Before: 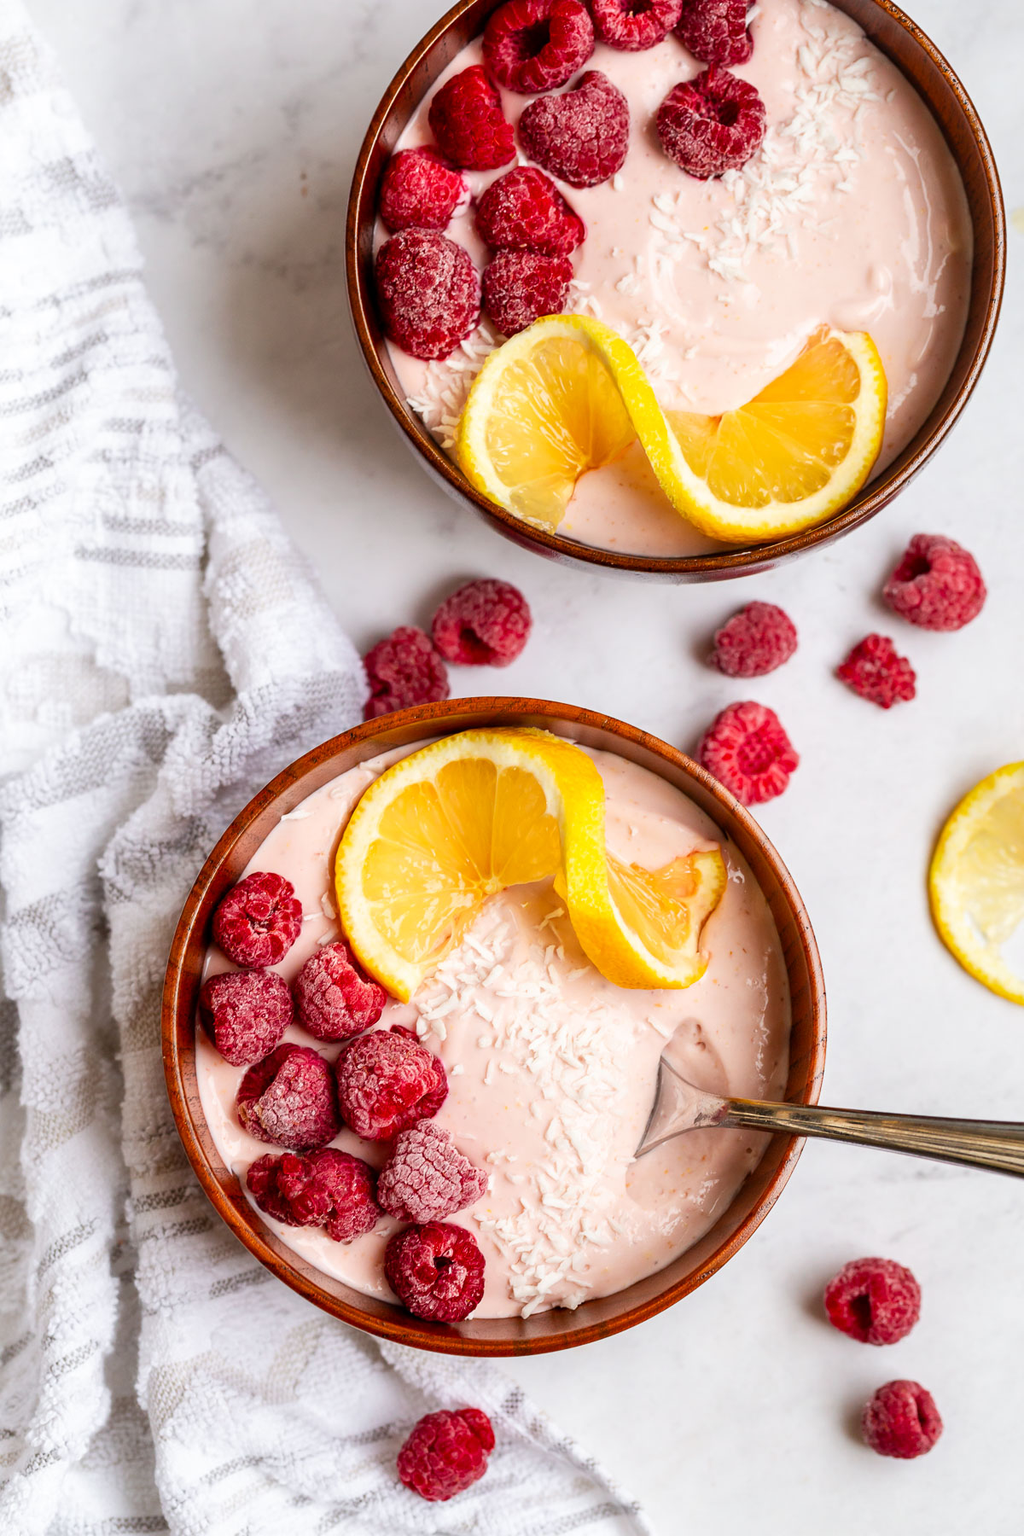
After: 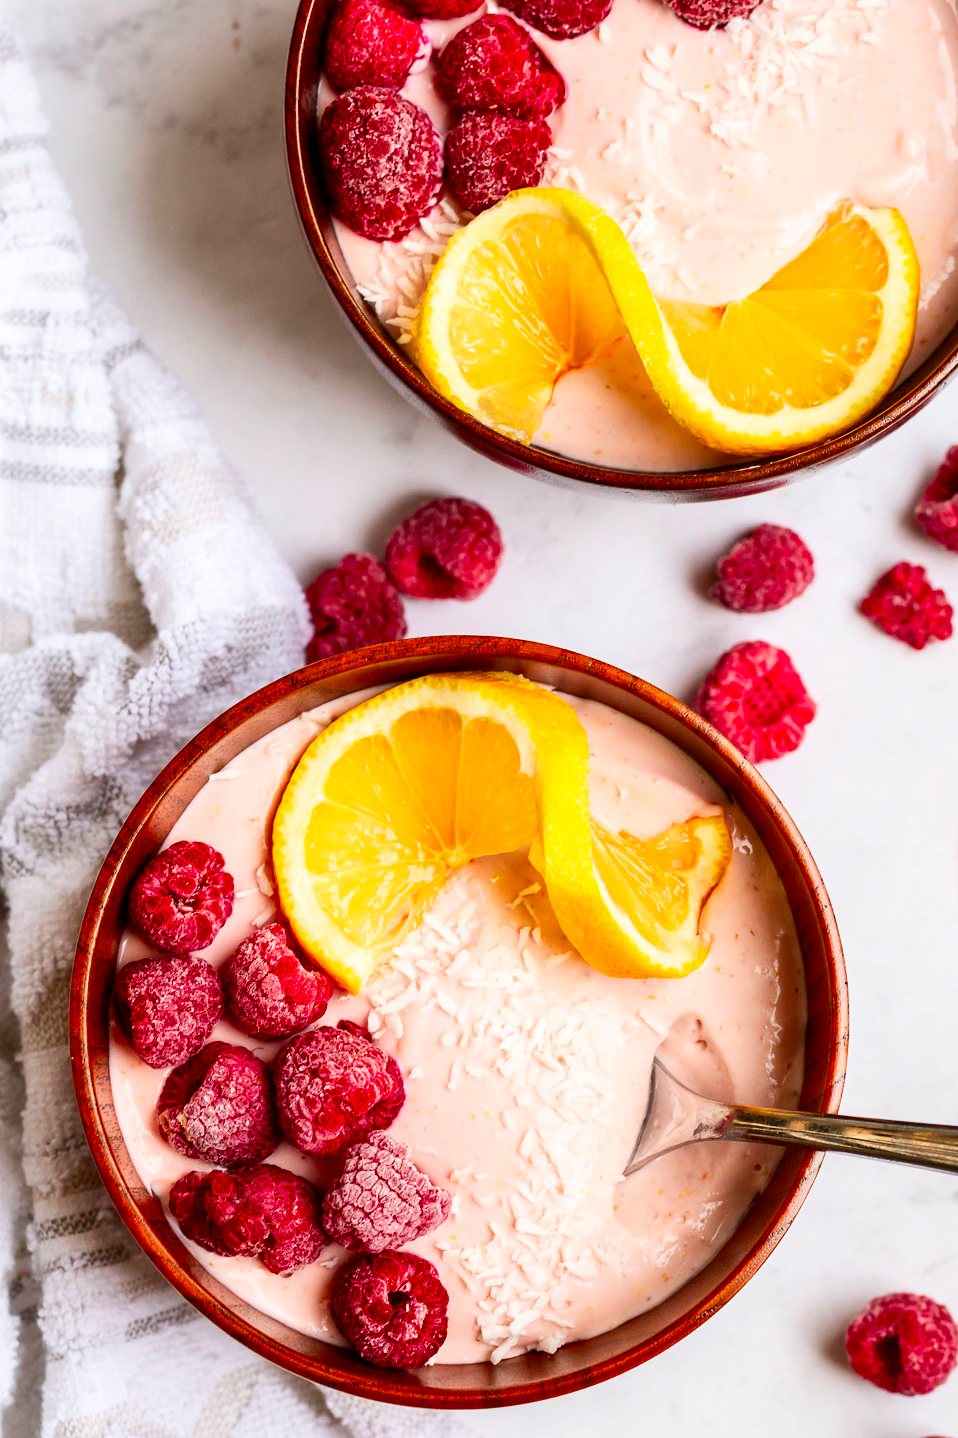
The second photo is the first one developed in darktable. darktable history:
contrast brightness saturation: contrast 0.18, saturation 0.3
crop and rotate: left 10.071%, top 10.071%, right 10.02%, bottom 10.02%
